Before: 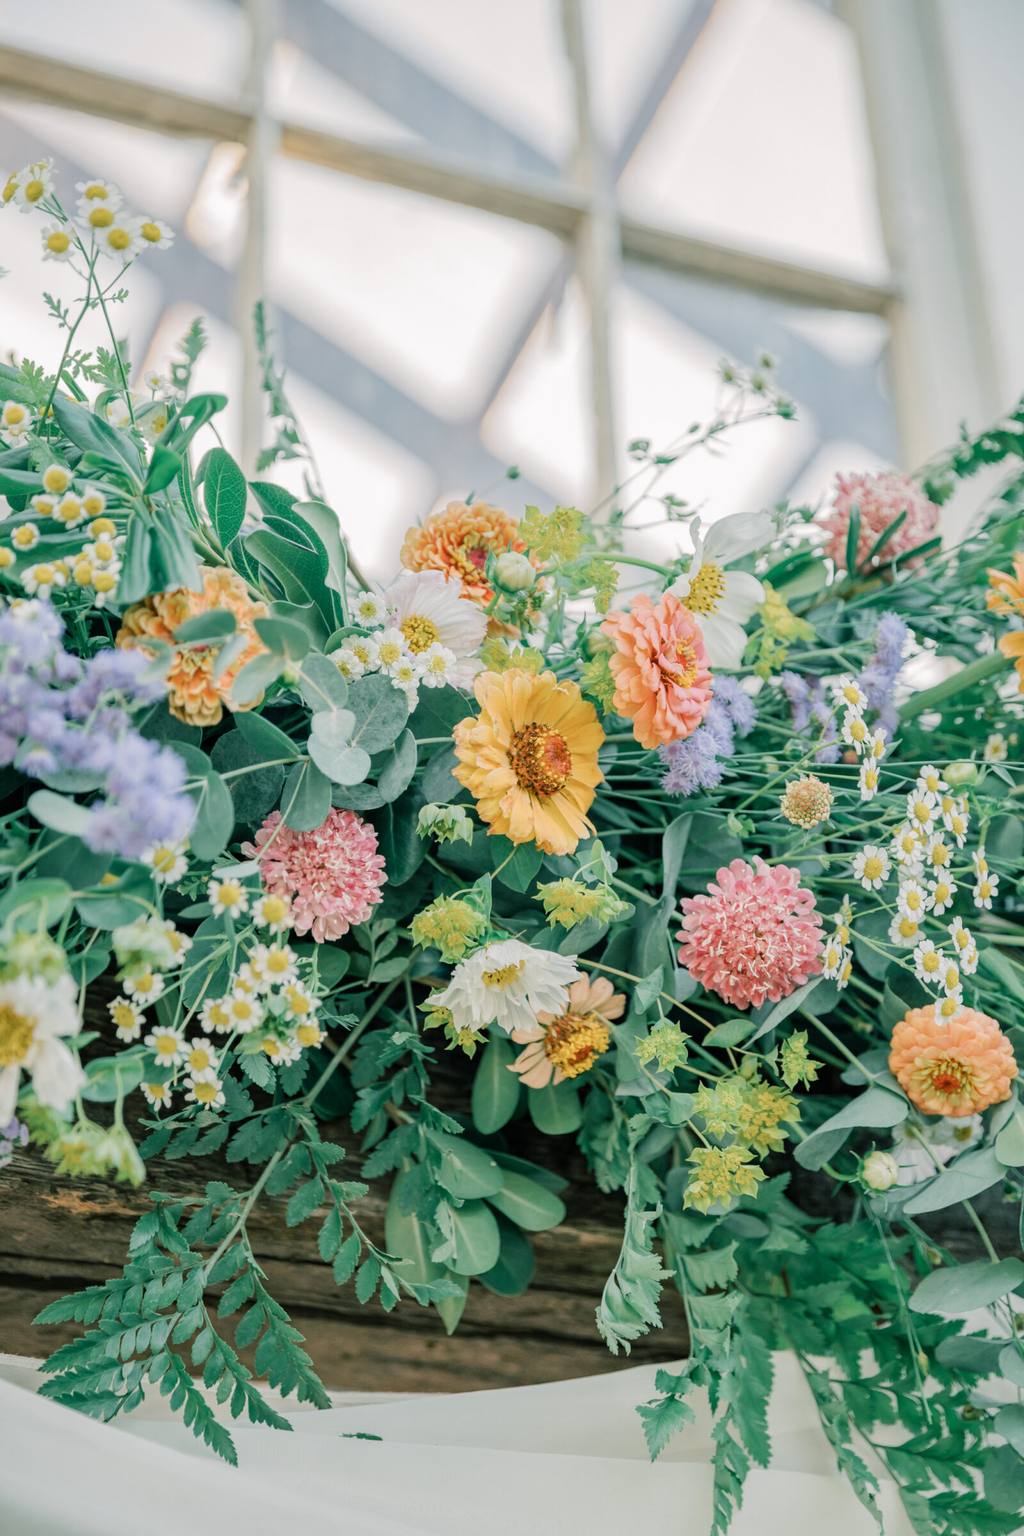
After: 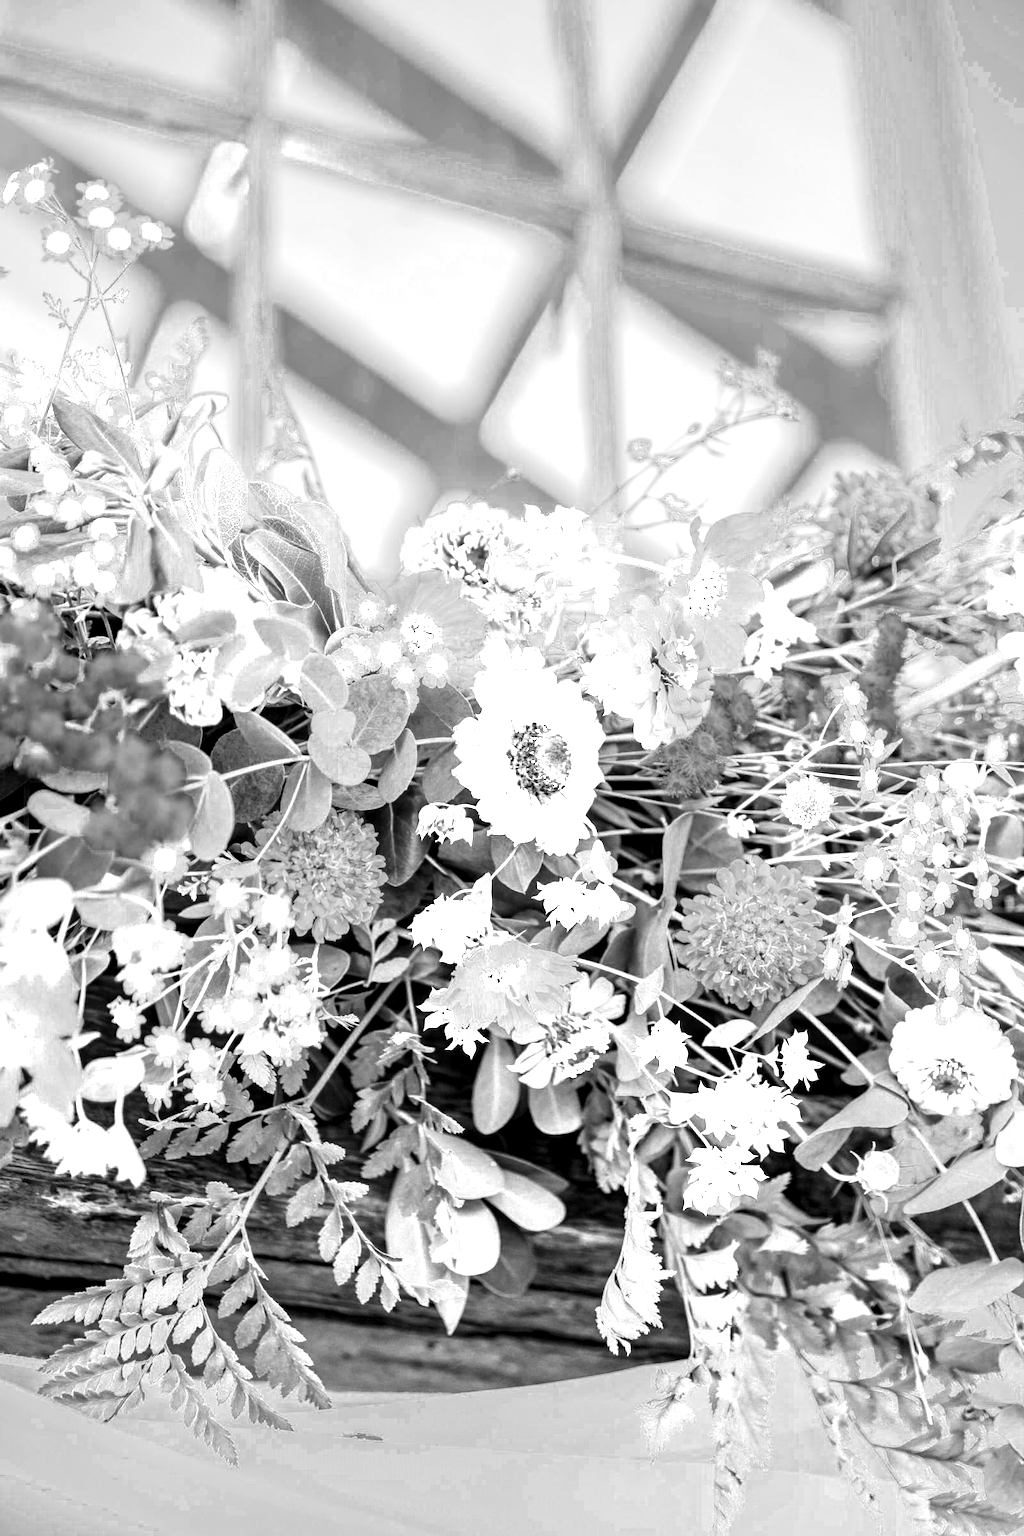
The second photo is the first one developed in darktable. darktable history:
local contrast: detail 130%
color balance rgb: linear chroma grading › global chroma 15%, perceptual saturation grading › global saturation 30%
color zones: curves: ch0 [(0, 0.554) (0.146, 0.662) (0.293, 0.86) (0.503, 0.774) (0.637, 0.106) (0.74, 0.072) (0.866, 0.488) (0.998, 0.569)]; ch1 [(0, 0) (0.143, 0) (0.286, 0) (0.429, 0) (0.571, 0) (0.714, 0) (0.857, 0)]
